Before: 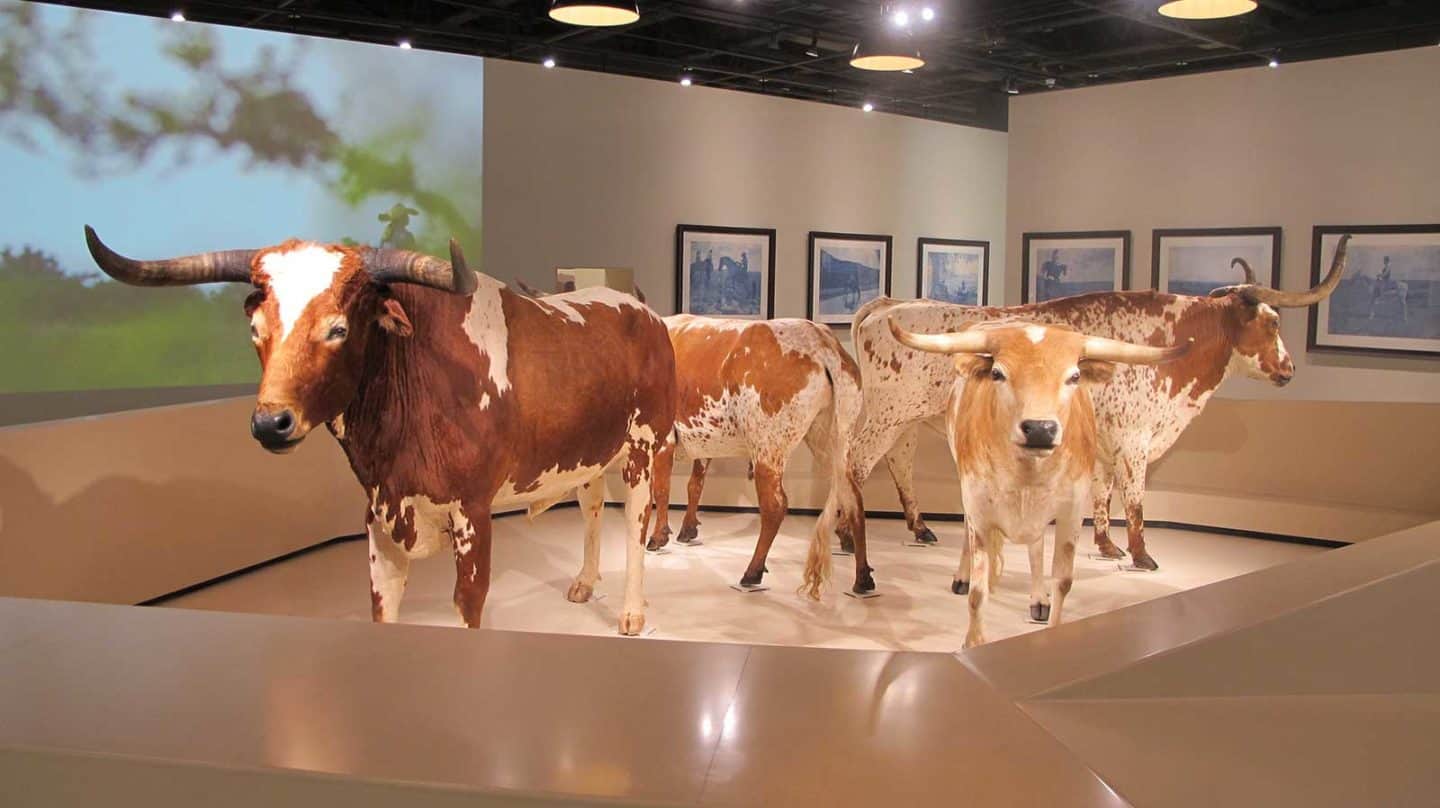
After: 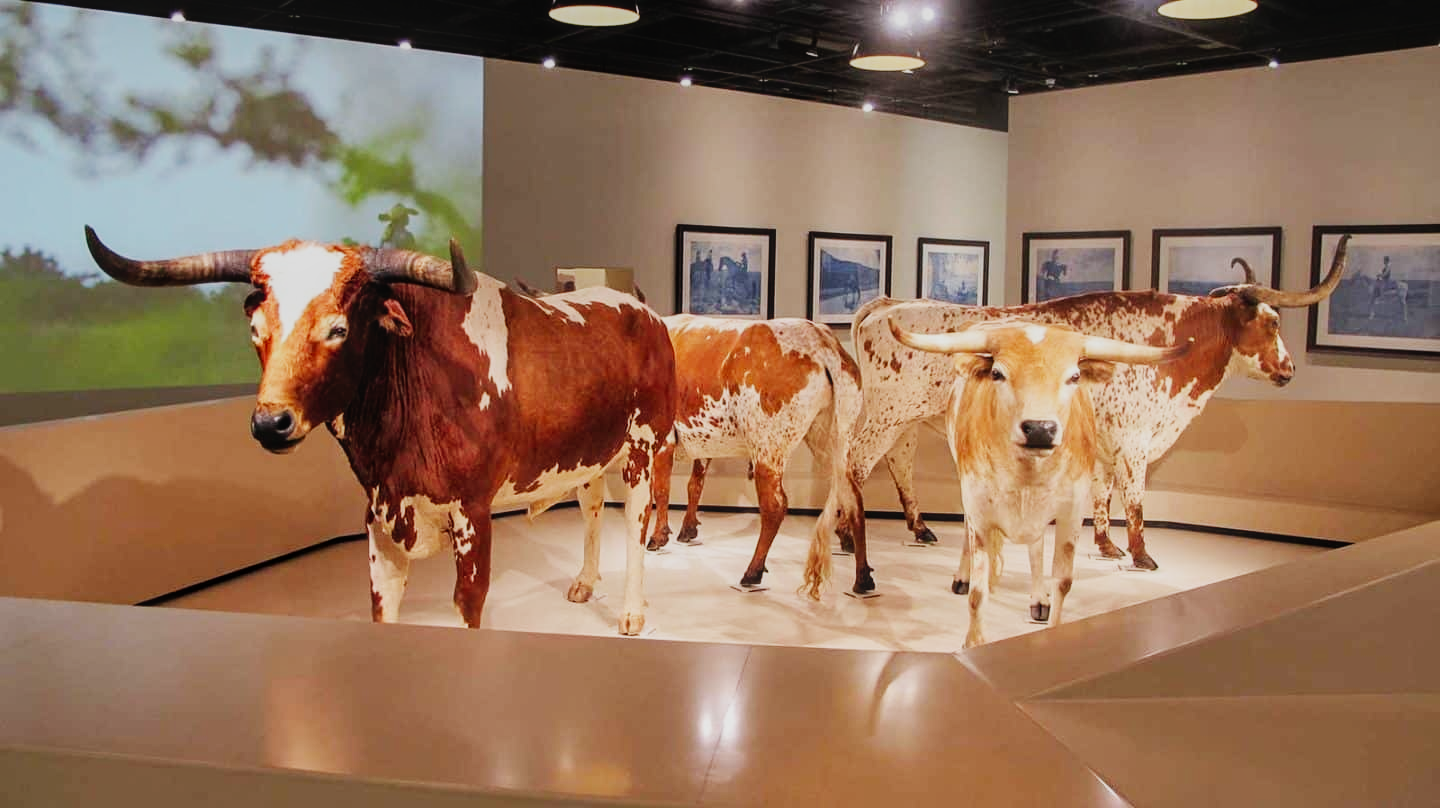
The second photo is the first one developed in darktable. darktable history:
local contrast: detail 110%
sigmoid: contrast 1.8, skew -0.2, preserve hue 0%, red attenuation 0.1, red rotation 0.035, green attenuation 0.1, green rotation -0.017, blue attenuation 0.15, blue rotation -0.052, base primaries Rec2020
tone equalizer: on, module defaults
